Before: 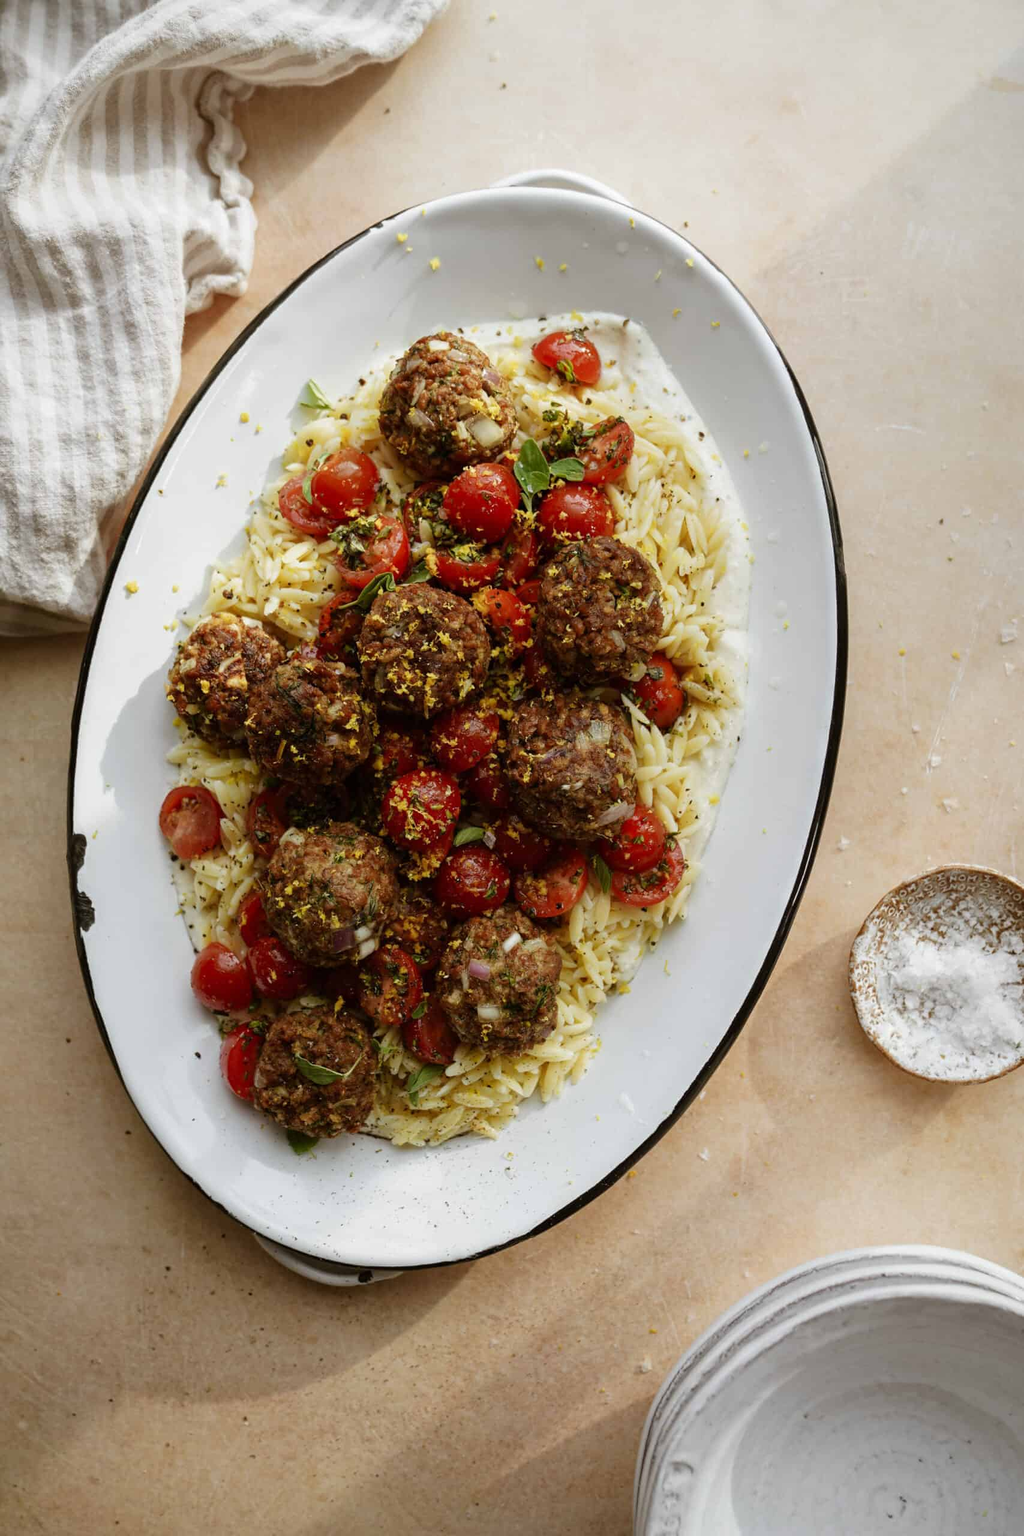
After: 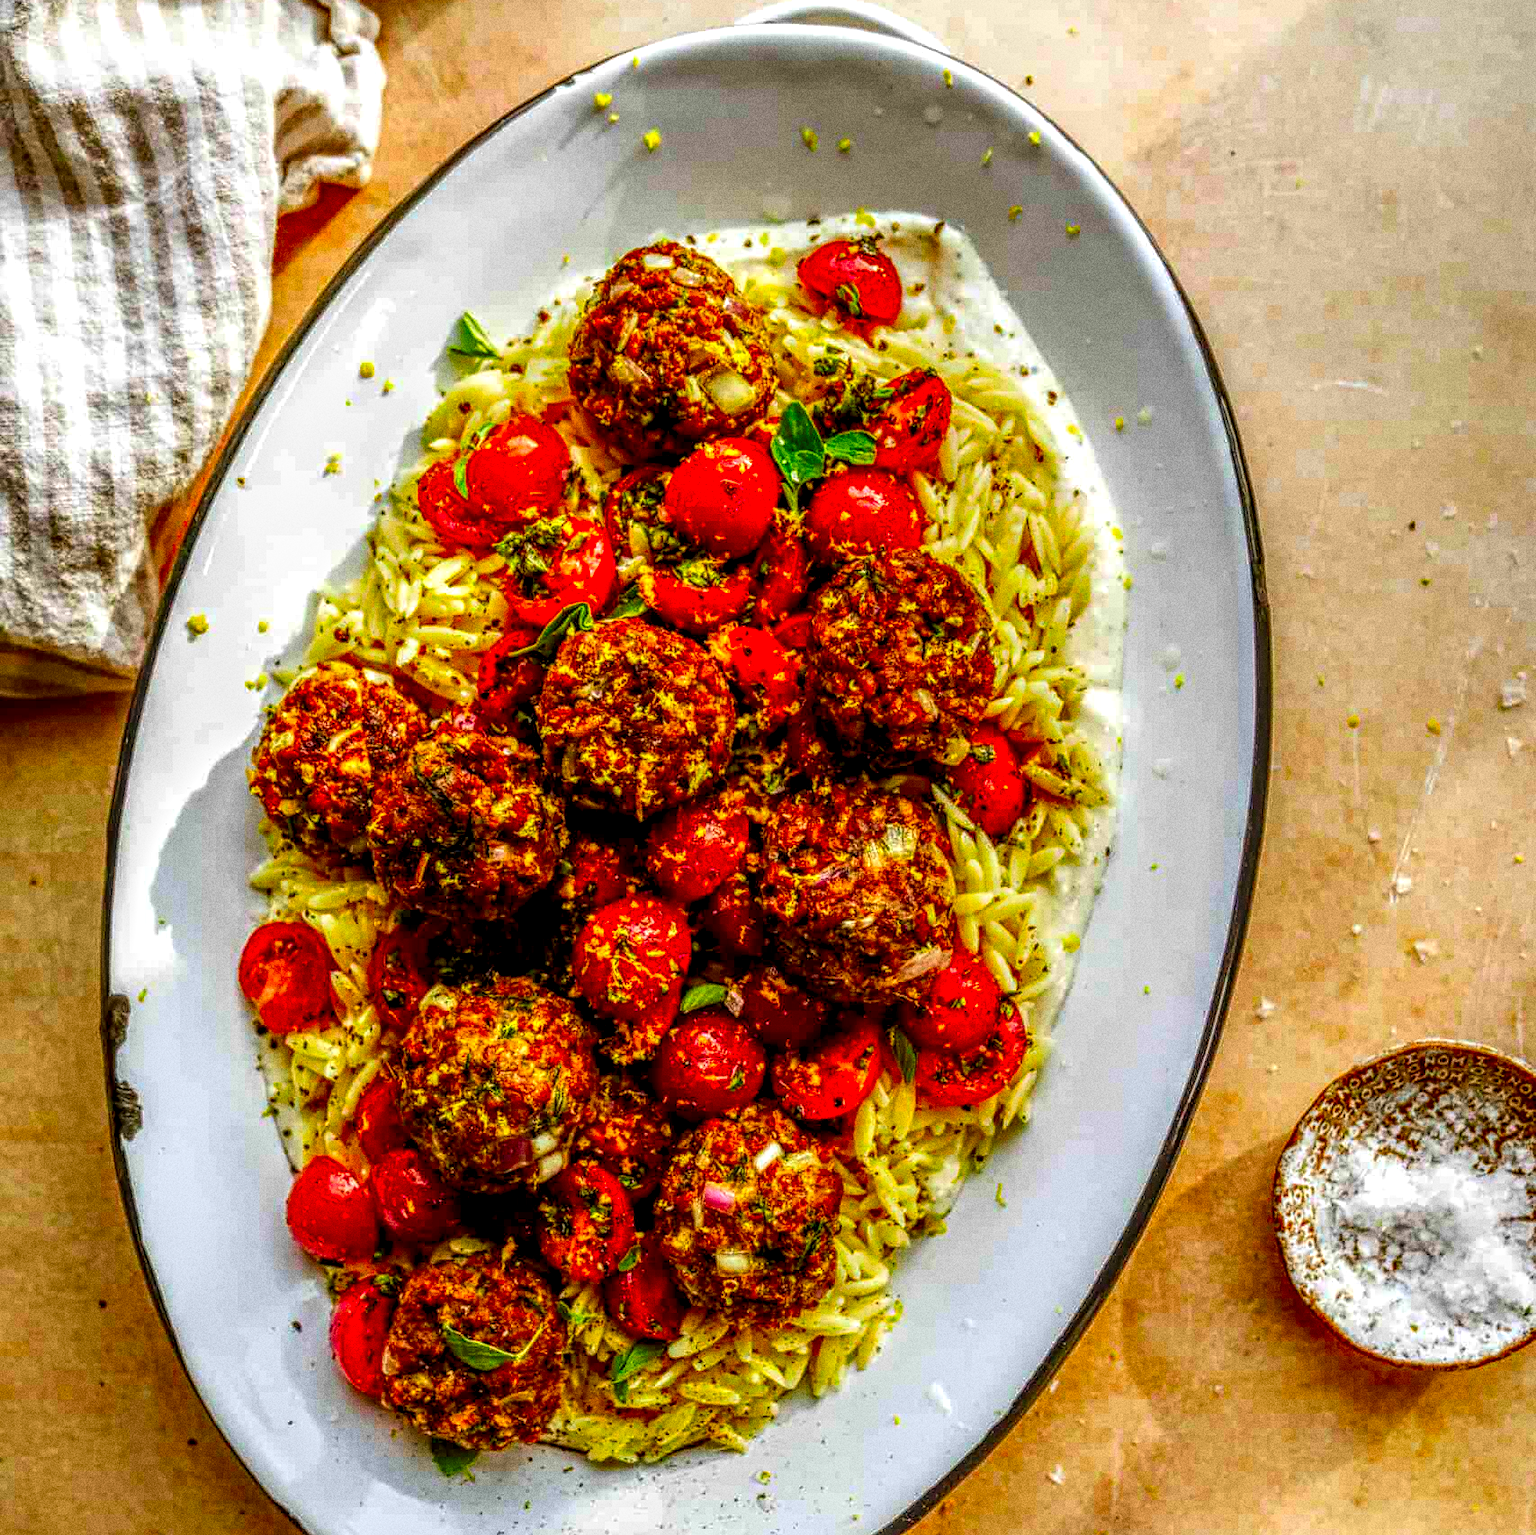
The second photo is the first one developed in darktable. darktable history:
grain: coarseness 0.09 ISO, strength 40%
crop: top 11.166%, bottom 22.168%
local contrast: highlights 0%, shadows 0%, detail 300%, midtone range 0.3
color correction: saturation 3
